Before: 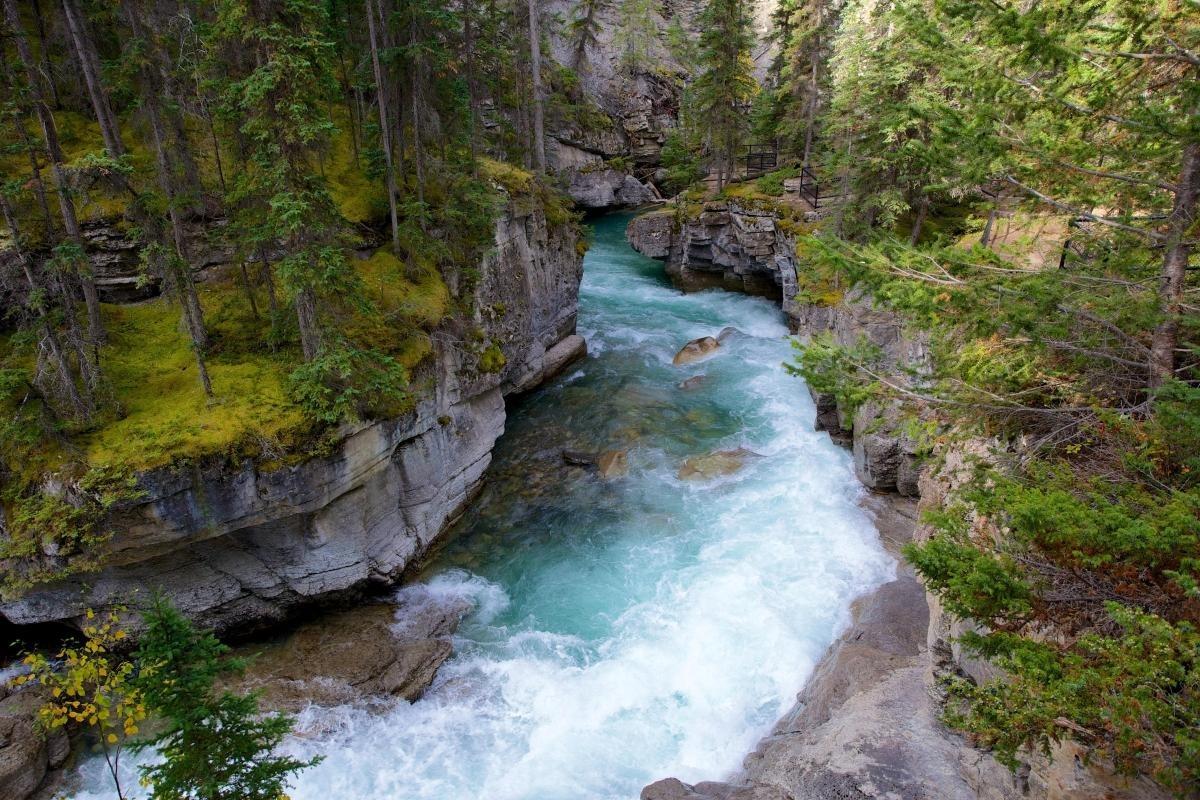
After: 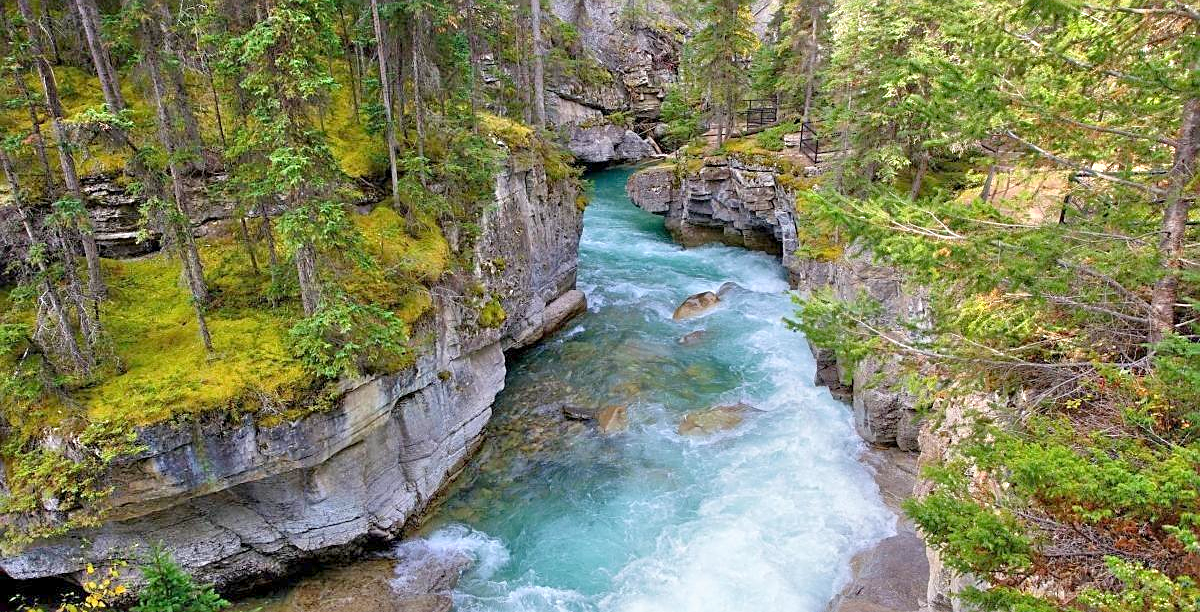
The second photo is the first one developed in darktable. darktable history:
crop: top 5.711%, bottom 17.664%
tone equalizer: -8 EV 1.99 EV, -7 EV 1.99 EV, -6 EV 2 EV, -5 EV 1.97 EV, -4 EV 1.98 EV, -3 EV 1.47 EV, -2 EV 0.993 EV, -1 EV 0.48 EV
sharpen: on, module defaults
